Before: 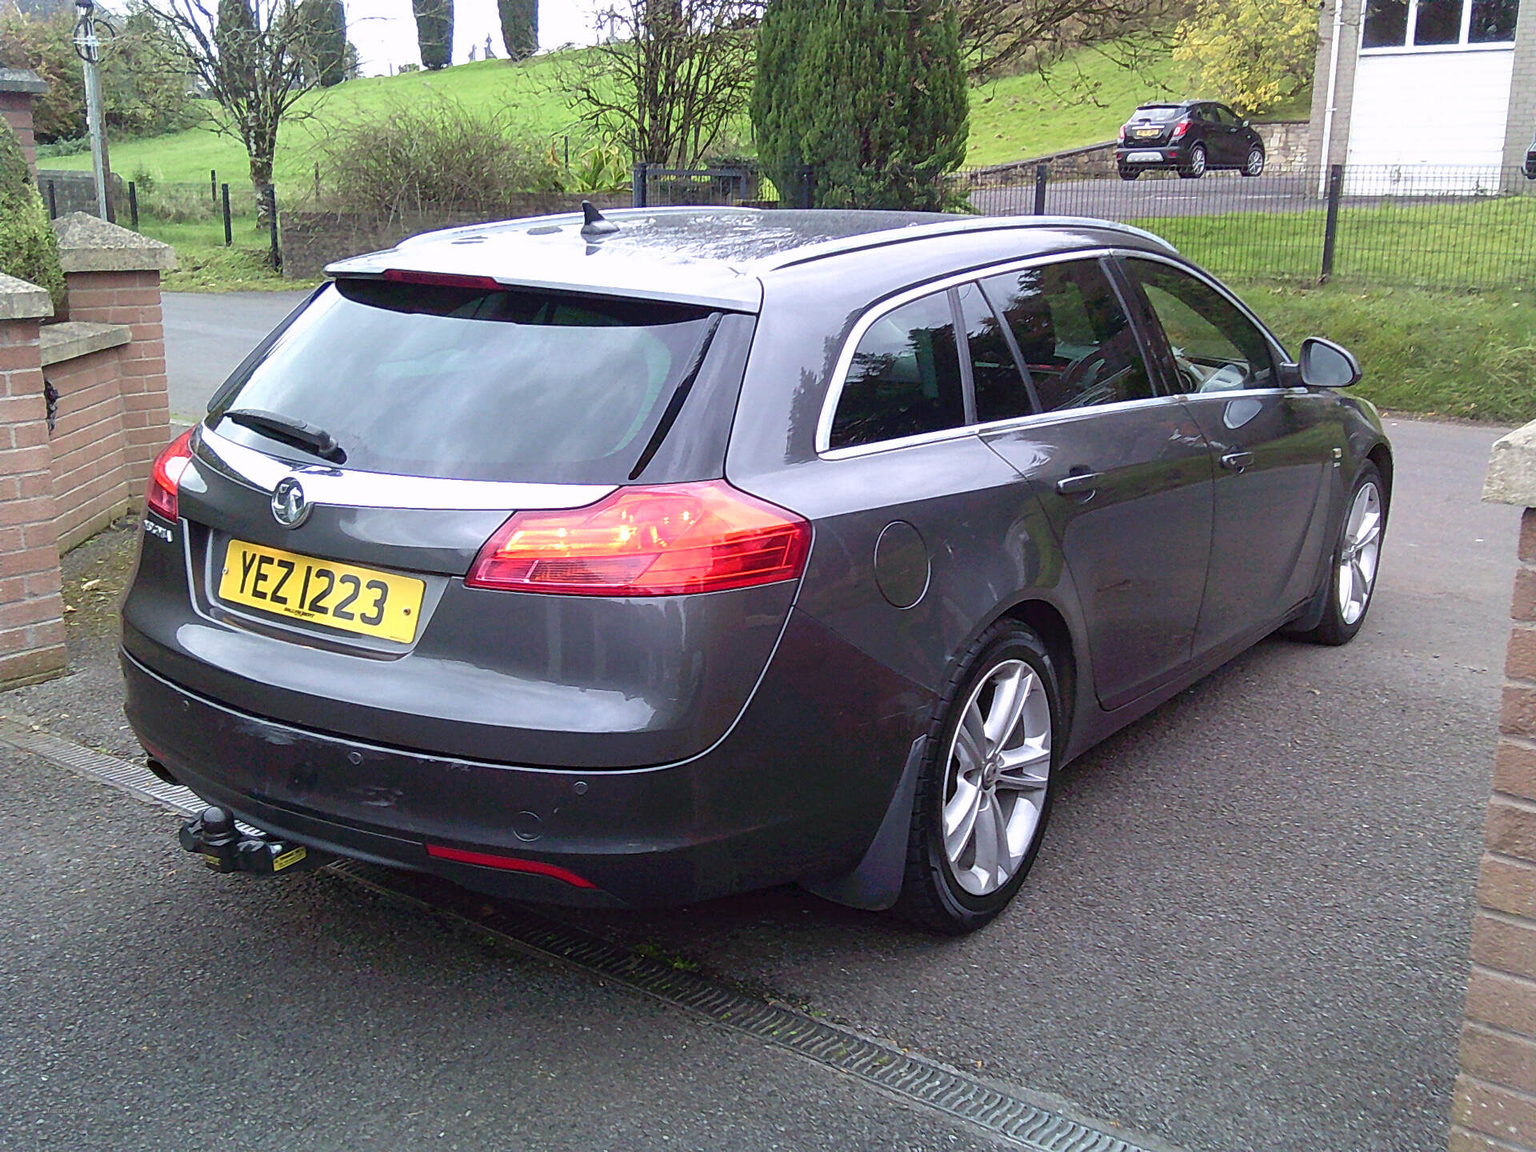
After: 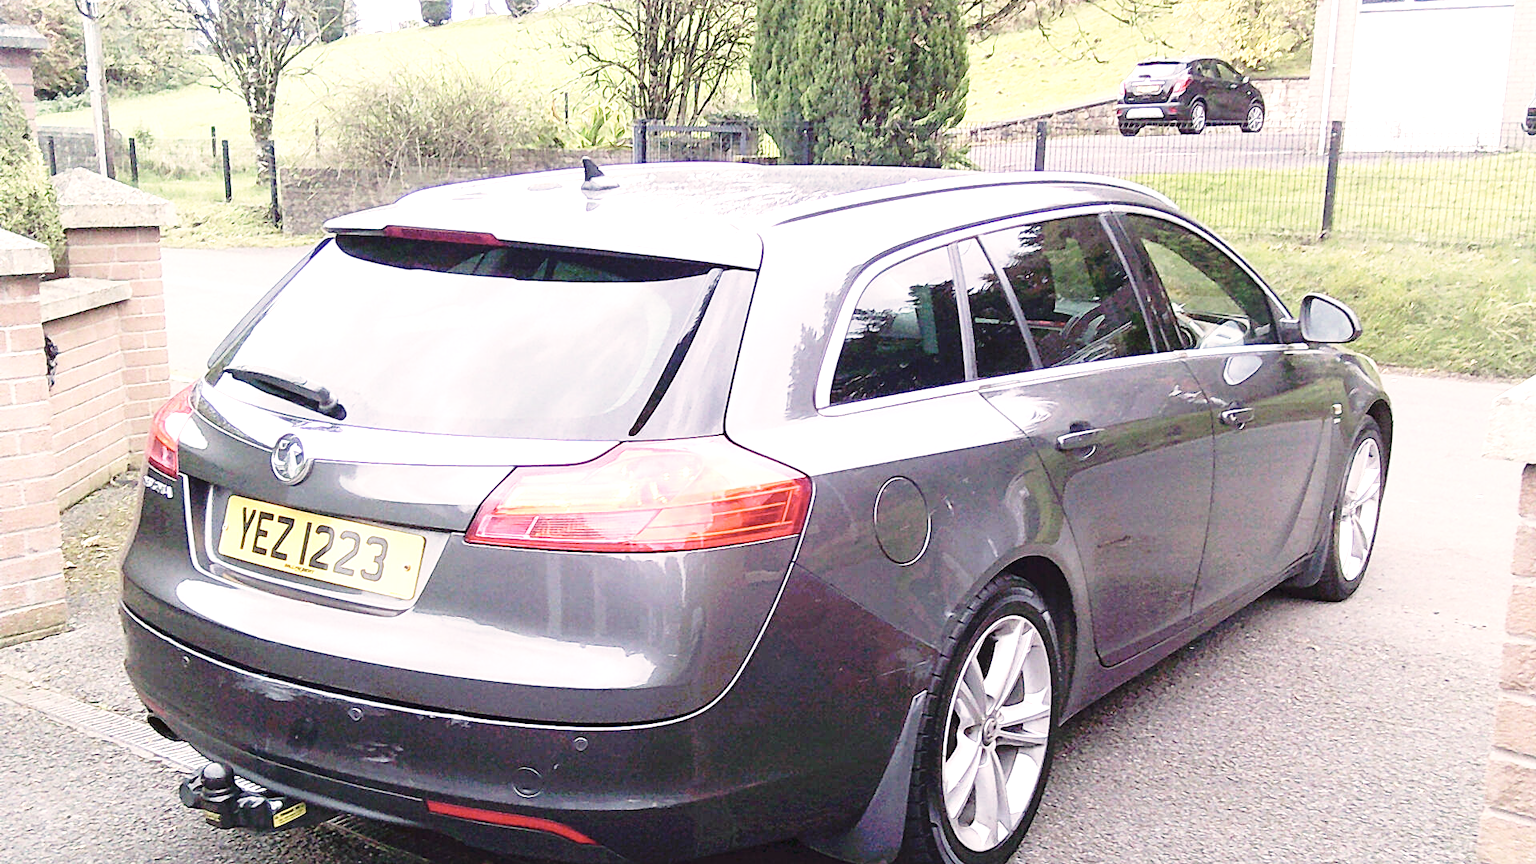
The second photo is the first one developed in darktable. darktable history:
base curve: curves: ch0 [(0, 0) (0.028, 0.03) (0.121, 0.232) (0.46, 0.748) (0.859, 0.968) (1, 1)], preserve colors none
crop: top 3.857%, bottom 21.132%
color correction: highlights a* 5.59, highlights b* 5.24, saturation 0.68
exposure: black level correction 0, exposure 1 EV, compensate exposure bias true, compensate highlight preservation false
